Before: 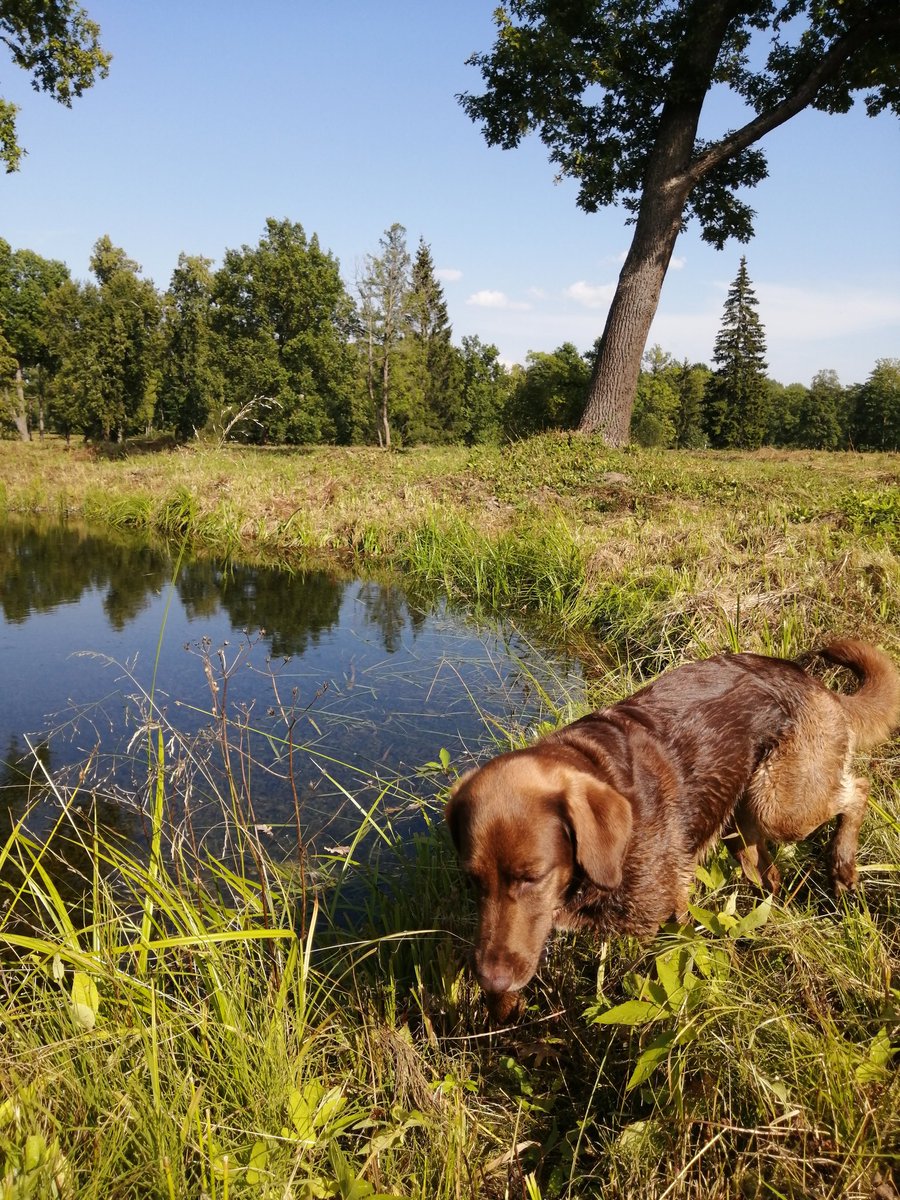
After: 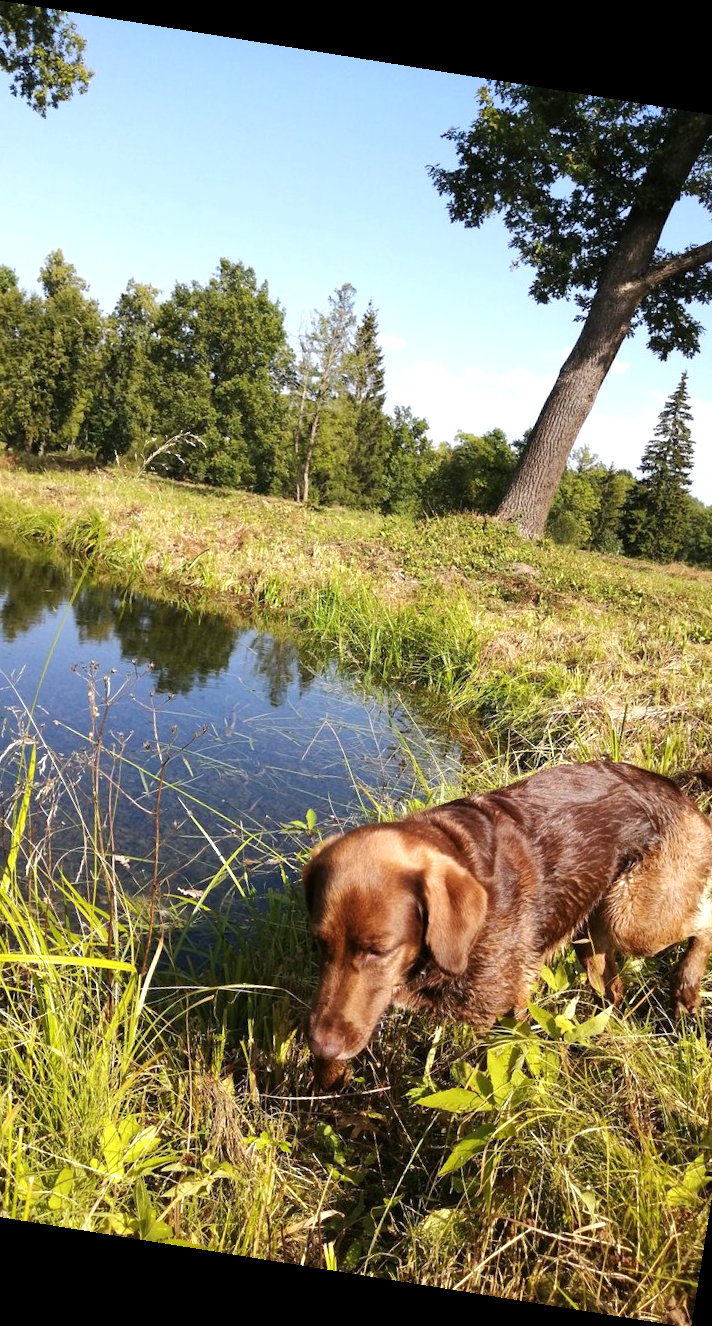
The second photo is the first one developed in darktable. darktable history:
white balance: red 0.976, blue 1.04
exposure: exposure 0.6 EV, compensate highlight preservation false
color balance rgb: on, module defaults
rotate and perspective: rotation 9.12°, automatic cropping off
color balance: on, module defaults
crop and rotate: left 18.442%, right 15.508%
